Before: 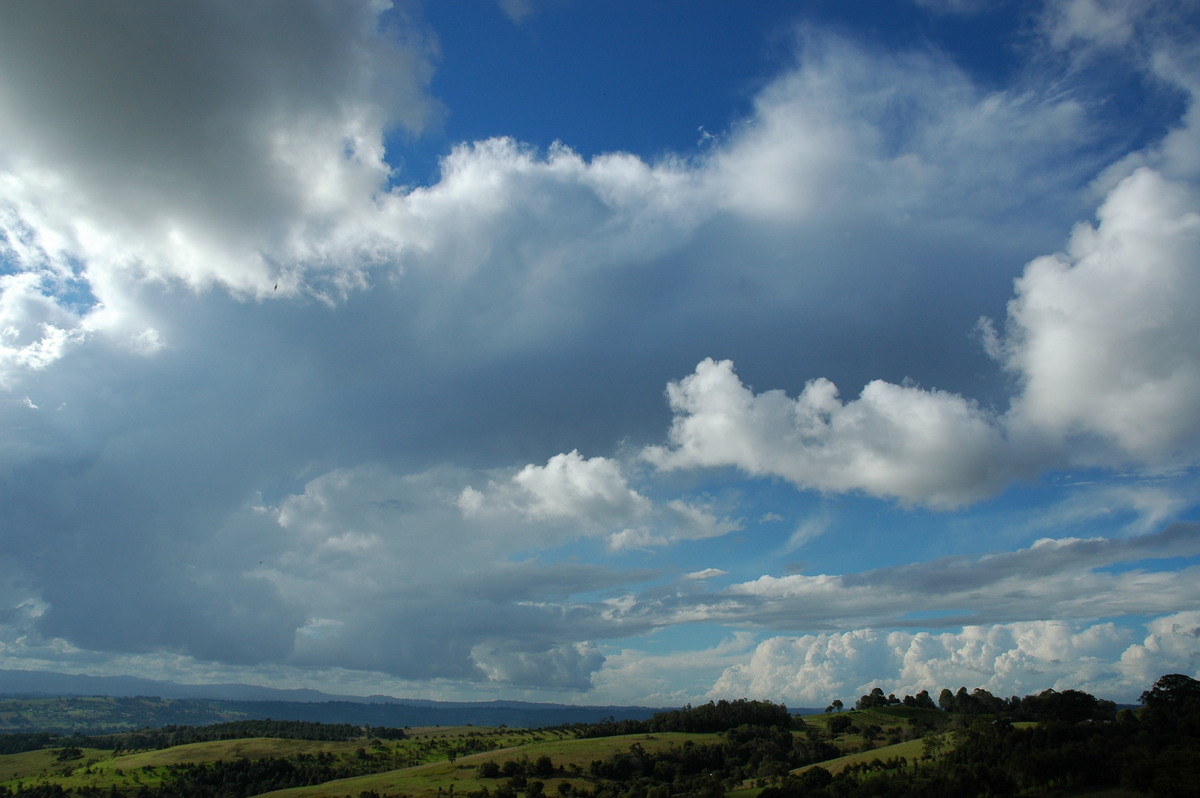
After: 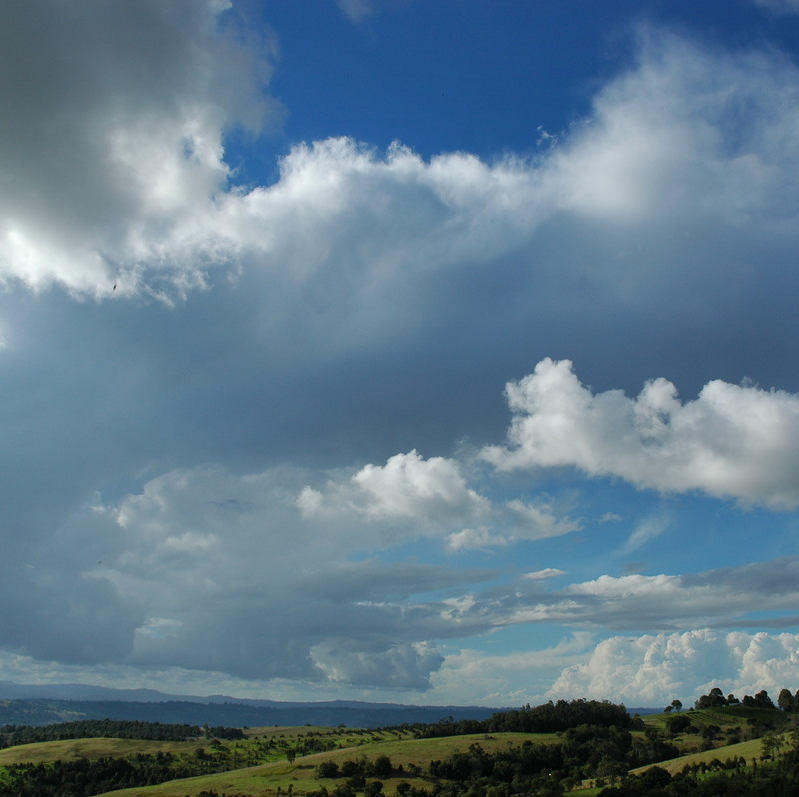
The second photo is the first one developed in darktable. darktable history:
shadows and highlights: soften with gaussian
crop and rotate: left 13.451%, right 19.894%
